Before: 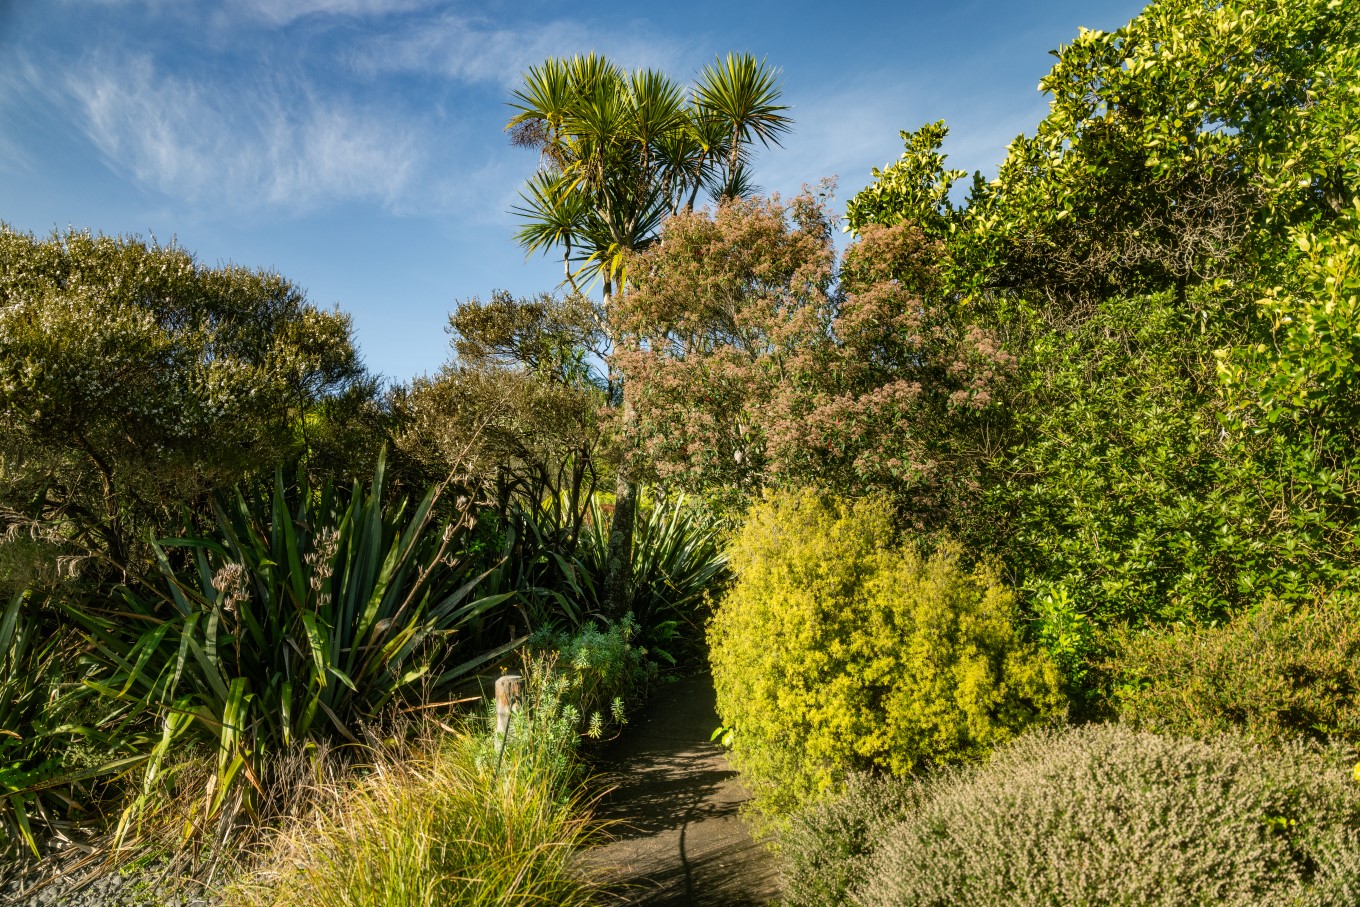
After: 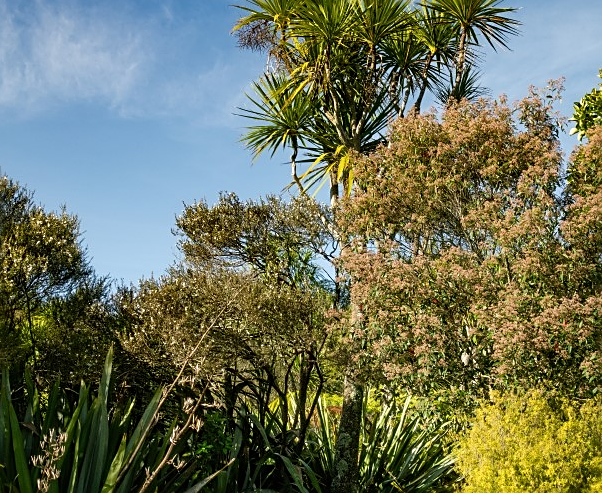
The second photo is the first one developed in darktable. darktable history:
crop: left 20.118%, top 10.85%, right 35.562%, bottom 34.76%
sharpen: on, module defaults
